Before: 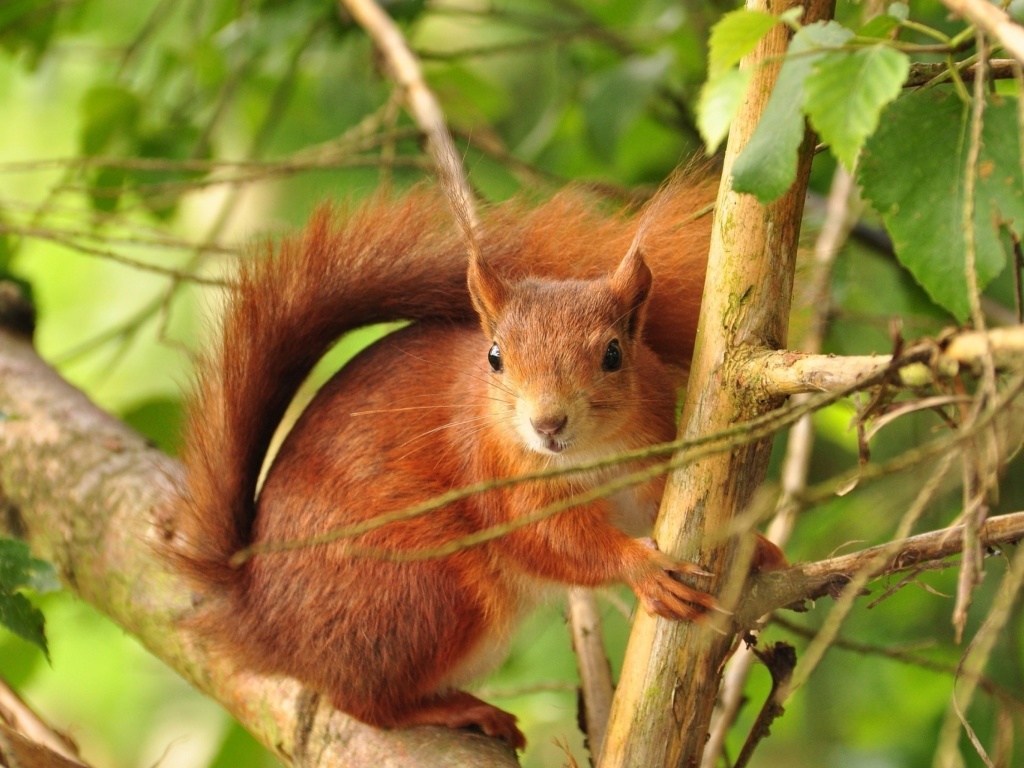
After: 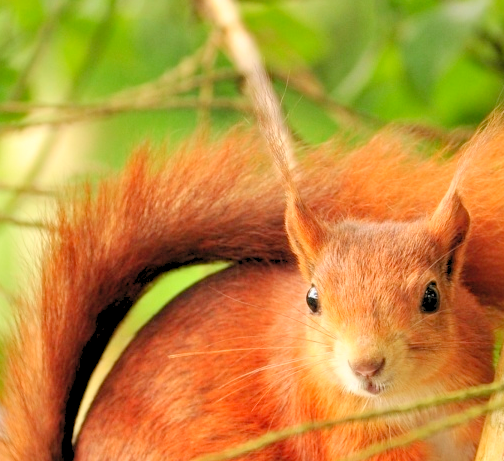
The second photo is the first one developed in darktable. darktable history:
levels: levels [0.072, 0.414, 0.976]
crop: left 17.835%, top 7.675%, right 32.881%, bottom 32.213%
